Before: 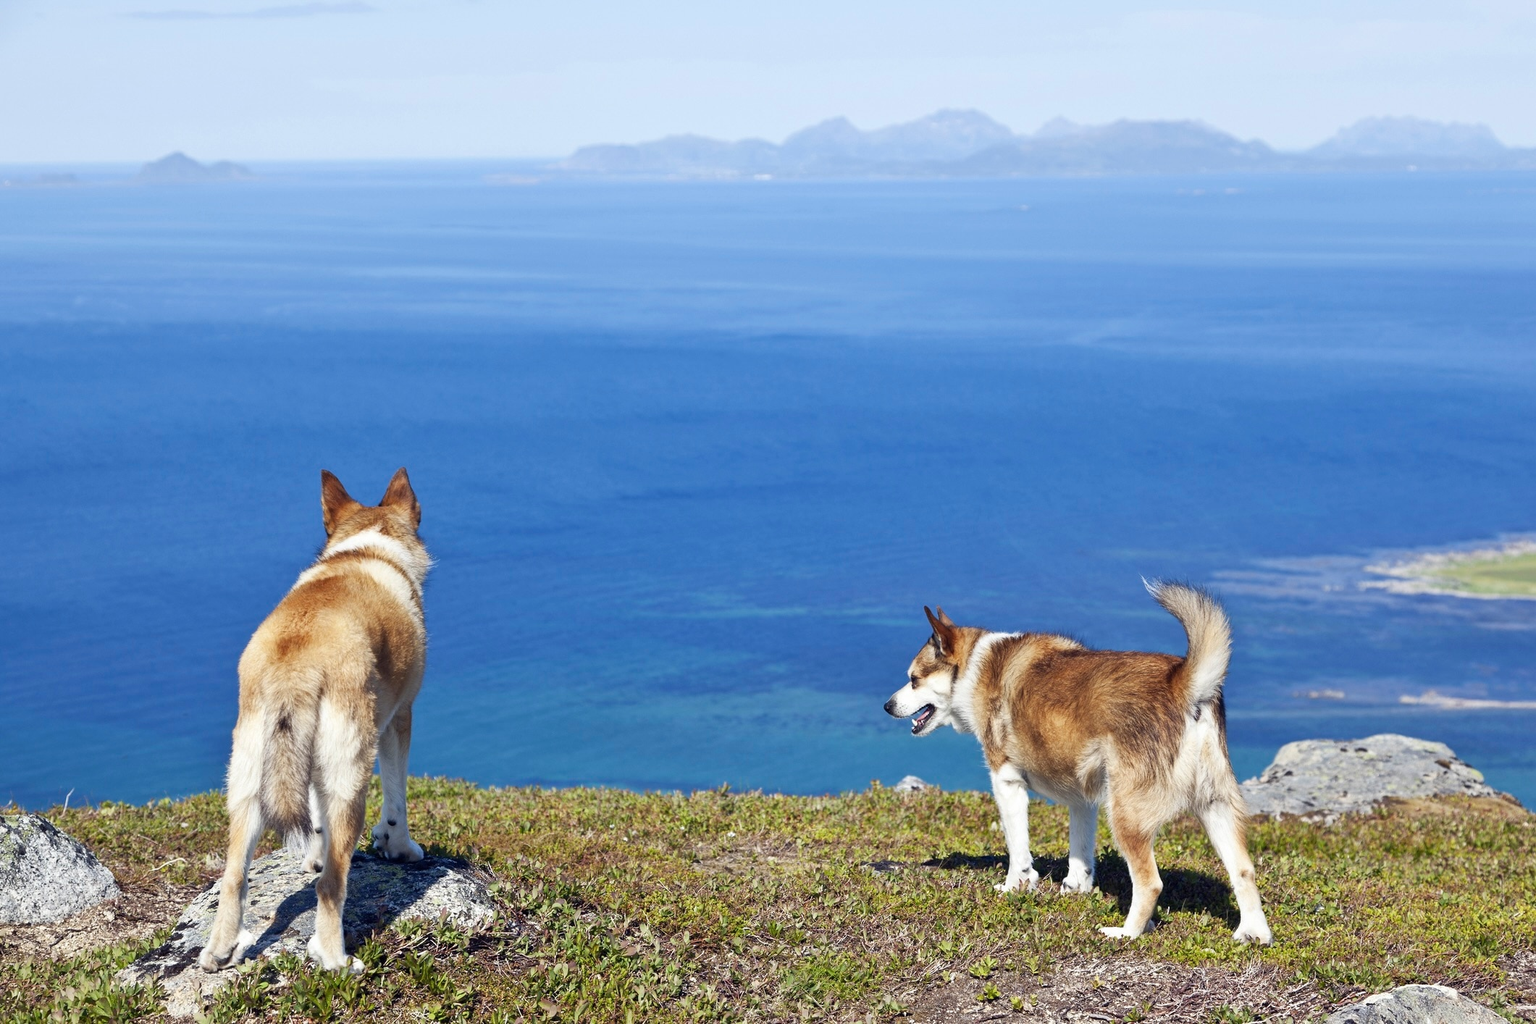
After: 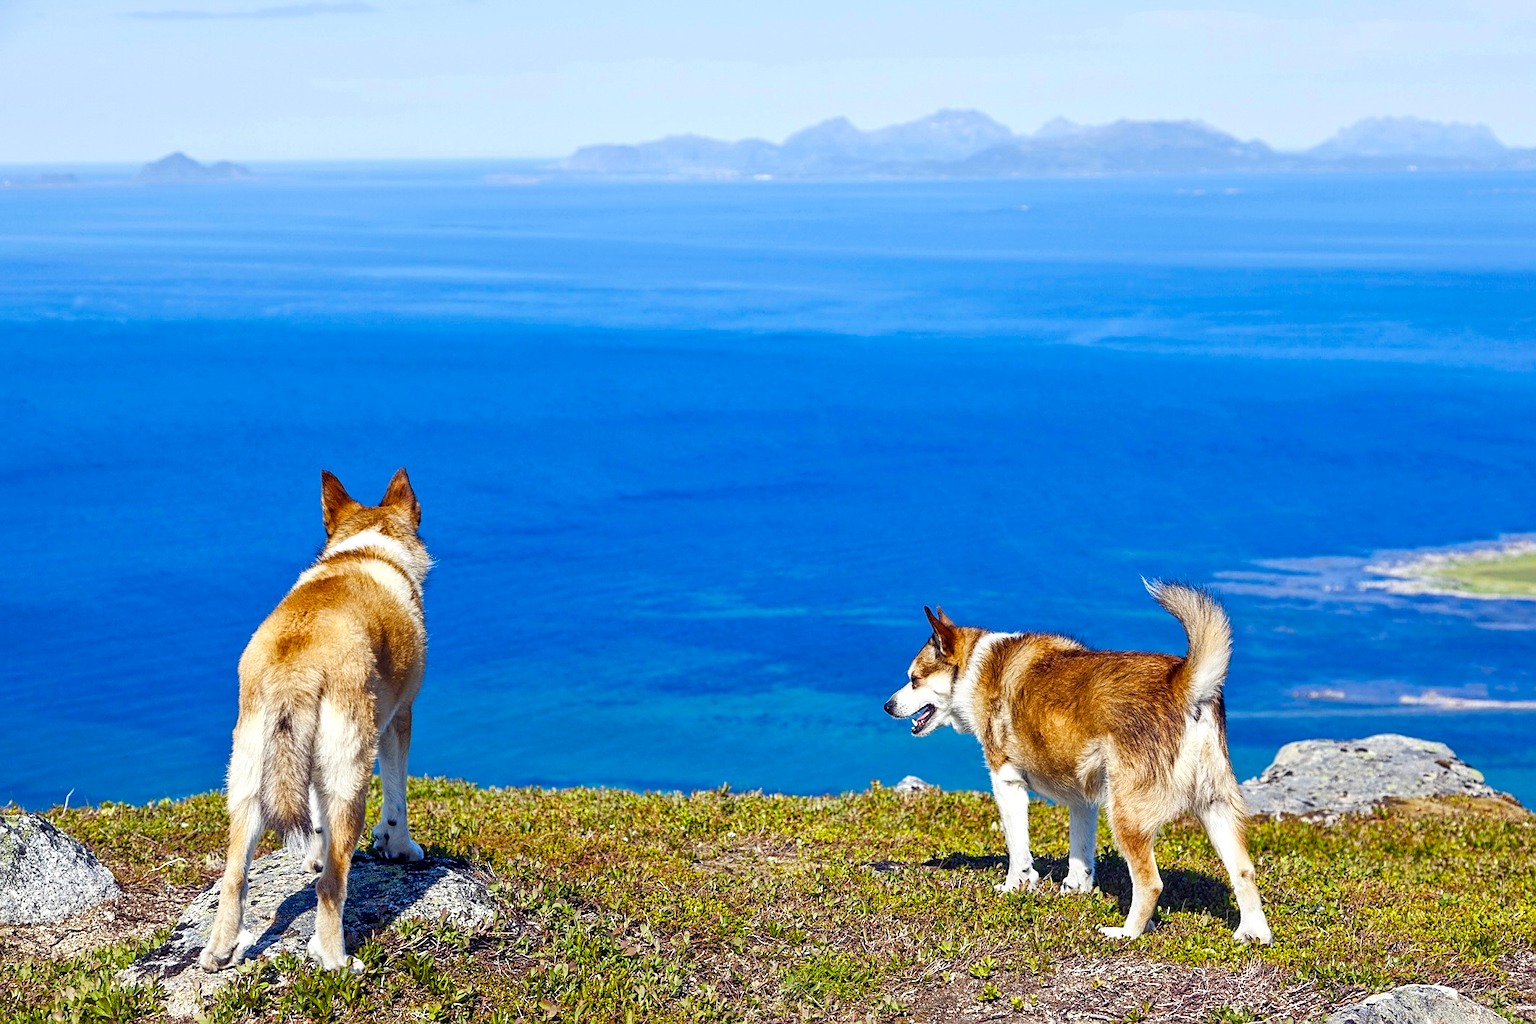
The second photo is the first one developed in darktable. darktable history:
local contrast: detail 130%
sharpen: on, module defaults
color balance rgb: linear chroma grading › shadows -30.679%, linear chroma grading › global chroma 35.459%, perceptual saturation grading › global saturation 20%, perceptual saturation grading › highlights -25.607%, perceptual saturation grading › shadows 50.007%, global vibrance 11.082%
